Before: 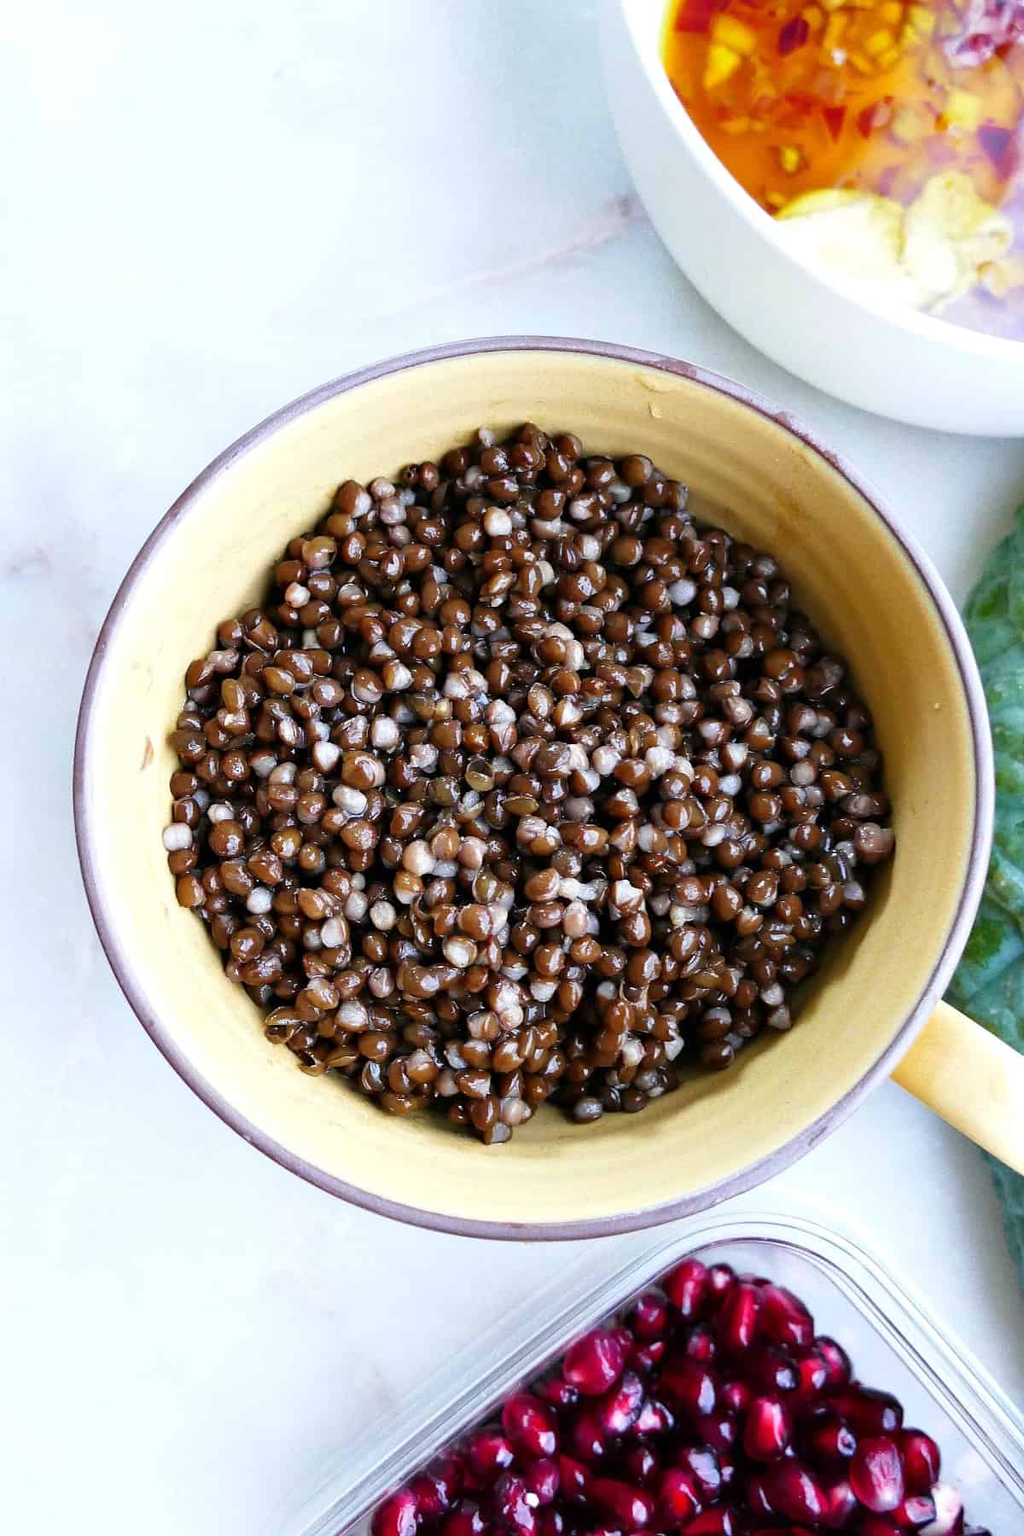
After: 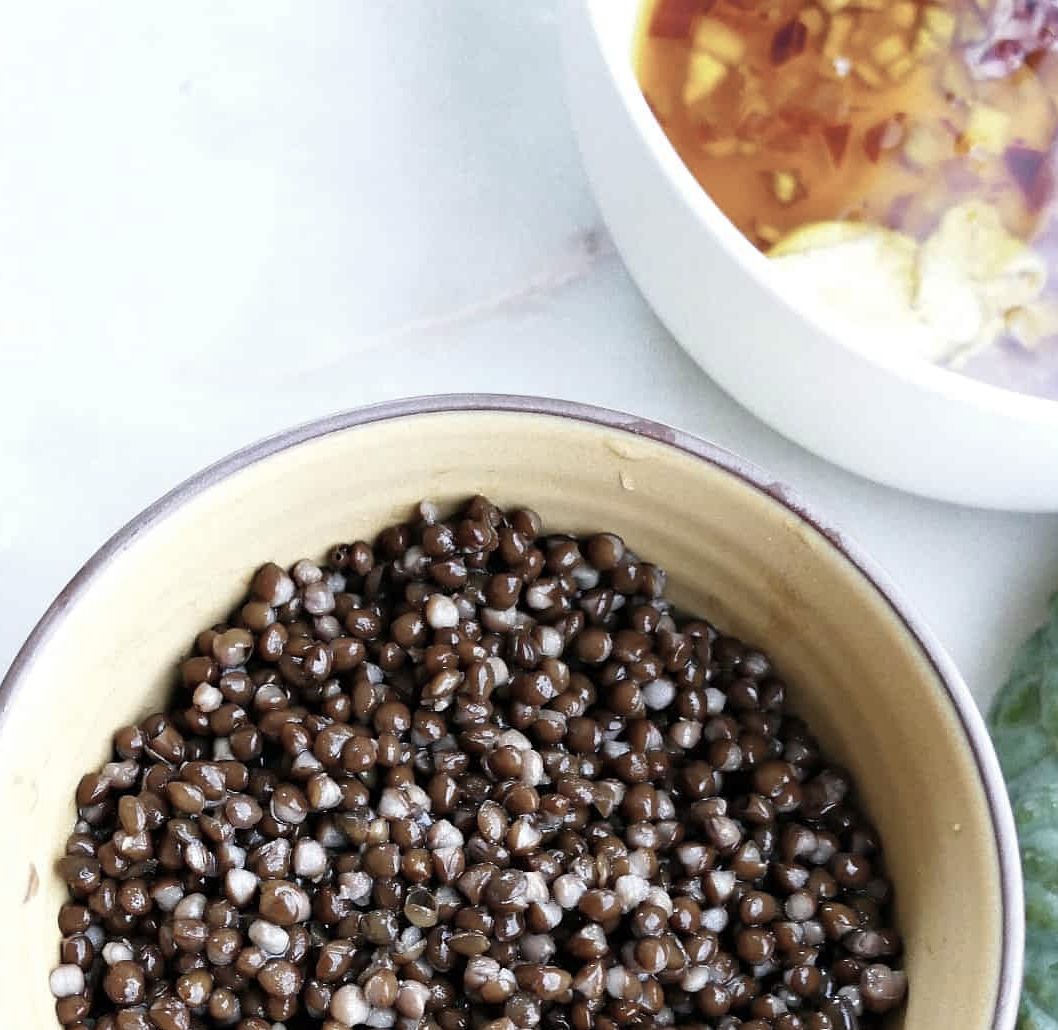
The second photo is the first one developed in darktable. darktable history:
color correction: saturation 0.57
crop and rotate: left 11.812%, bottom 42.776%
